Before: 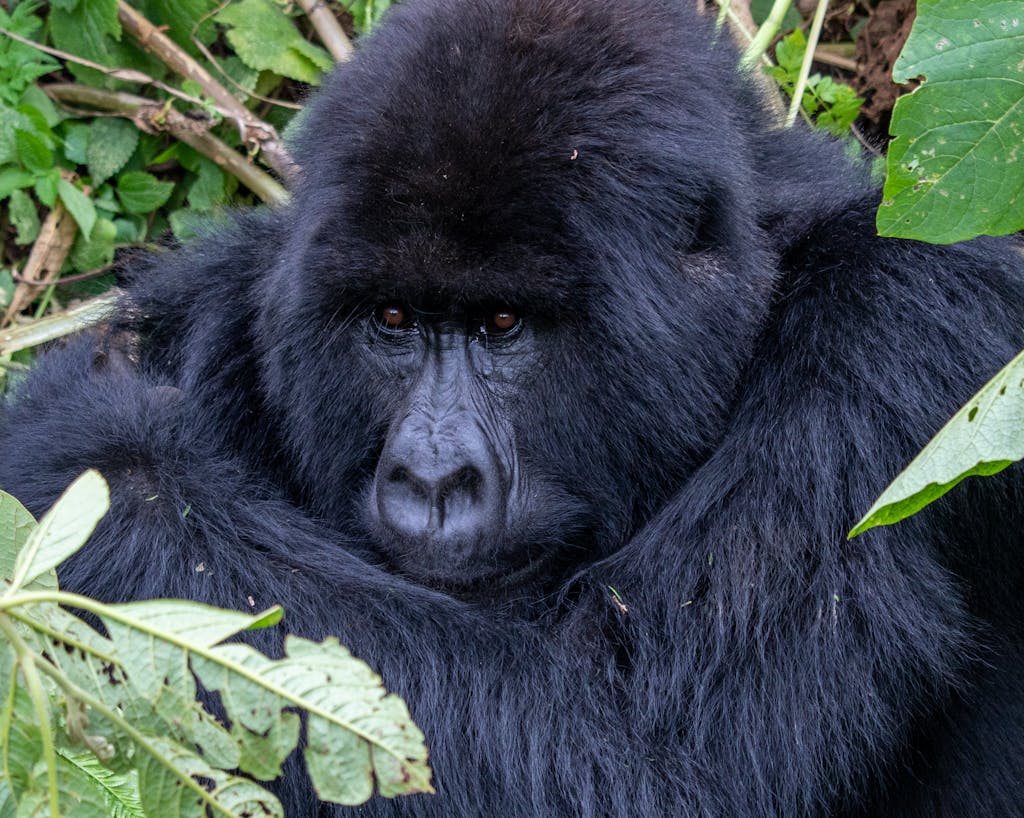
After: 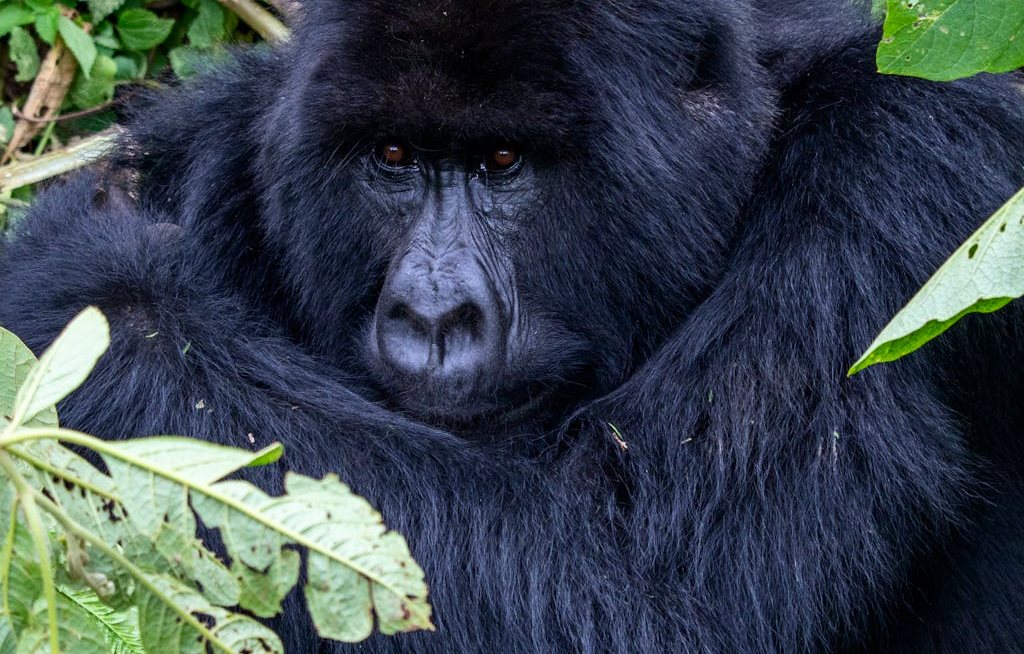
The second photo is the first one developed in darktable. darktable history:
contrast brightness saturation: contrast 0.15, brightness -0.01, saturation 0.1
crop and rotate: top 19.998%
